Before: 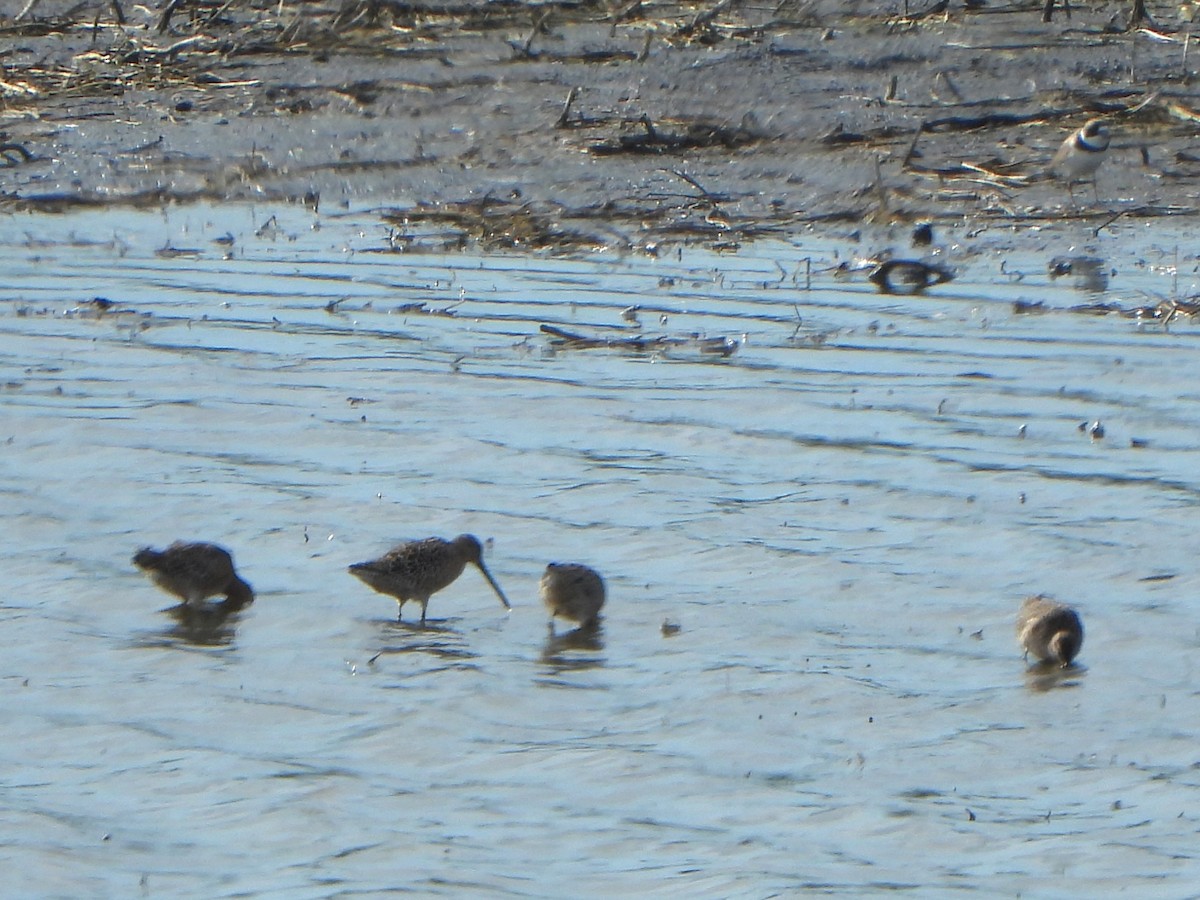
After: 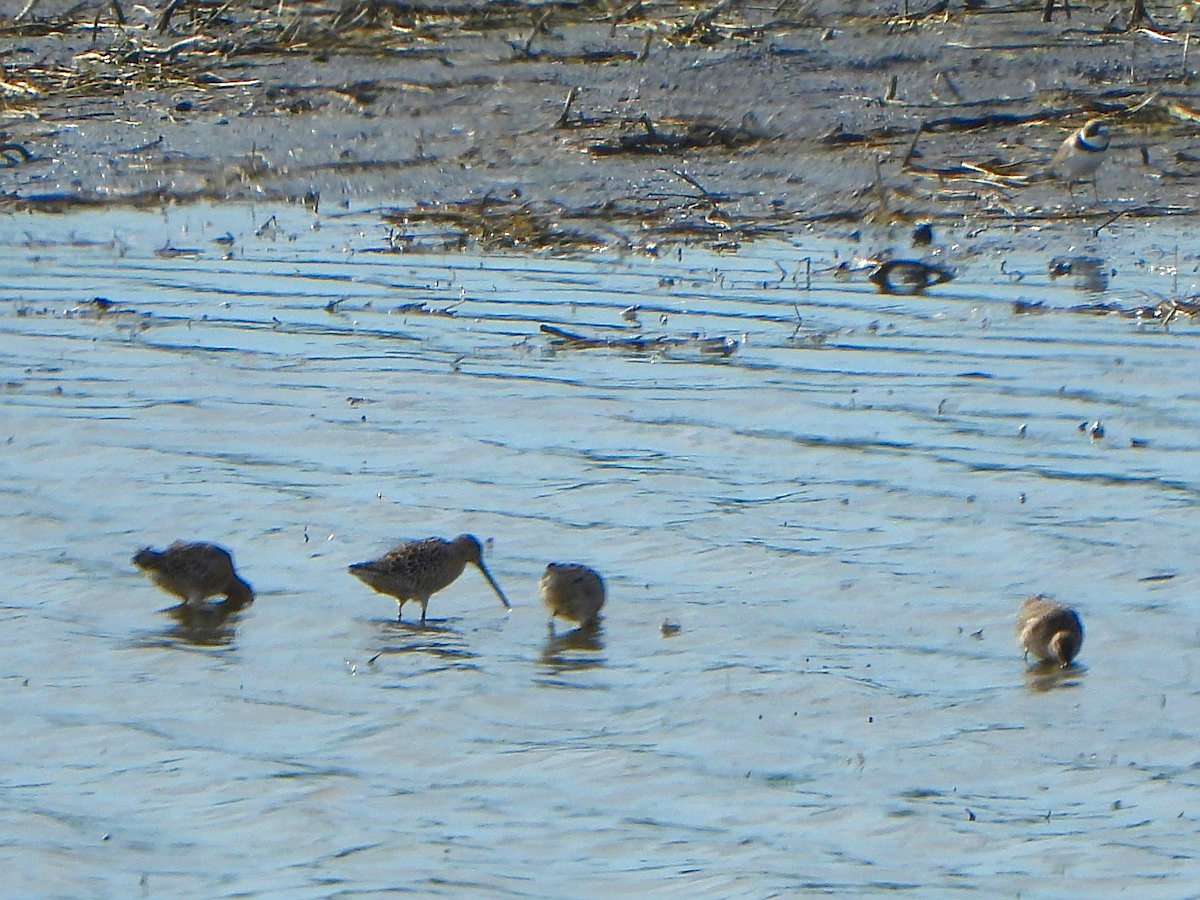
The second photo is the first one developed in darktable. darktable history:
color balance rgb: perceptual saturation grading › global saturation 35%, perceptual saturation grading › highlights -25%, perceptual saturation grading › shadows 50%
sharpen: on, module defaults
